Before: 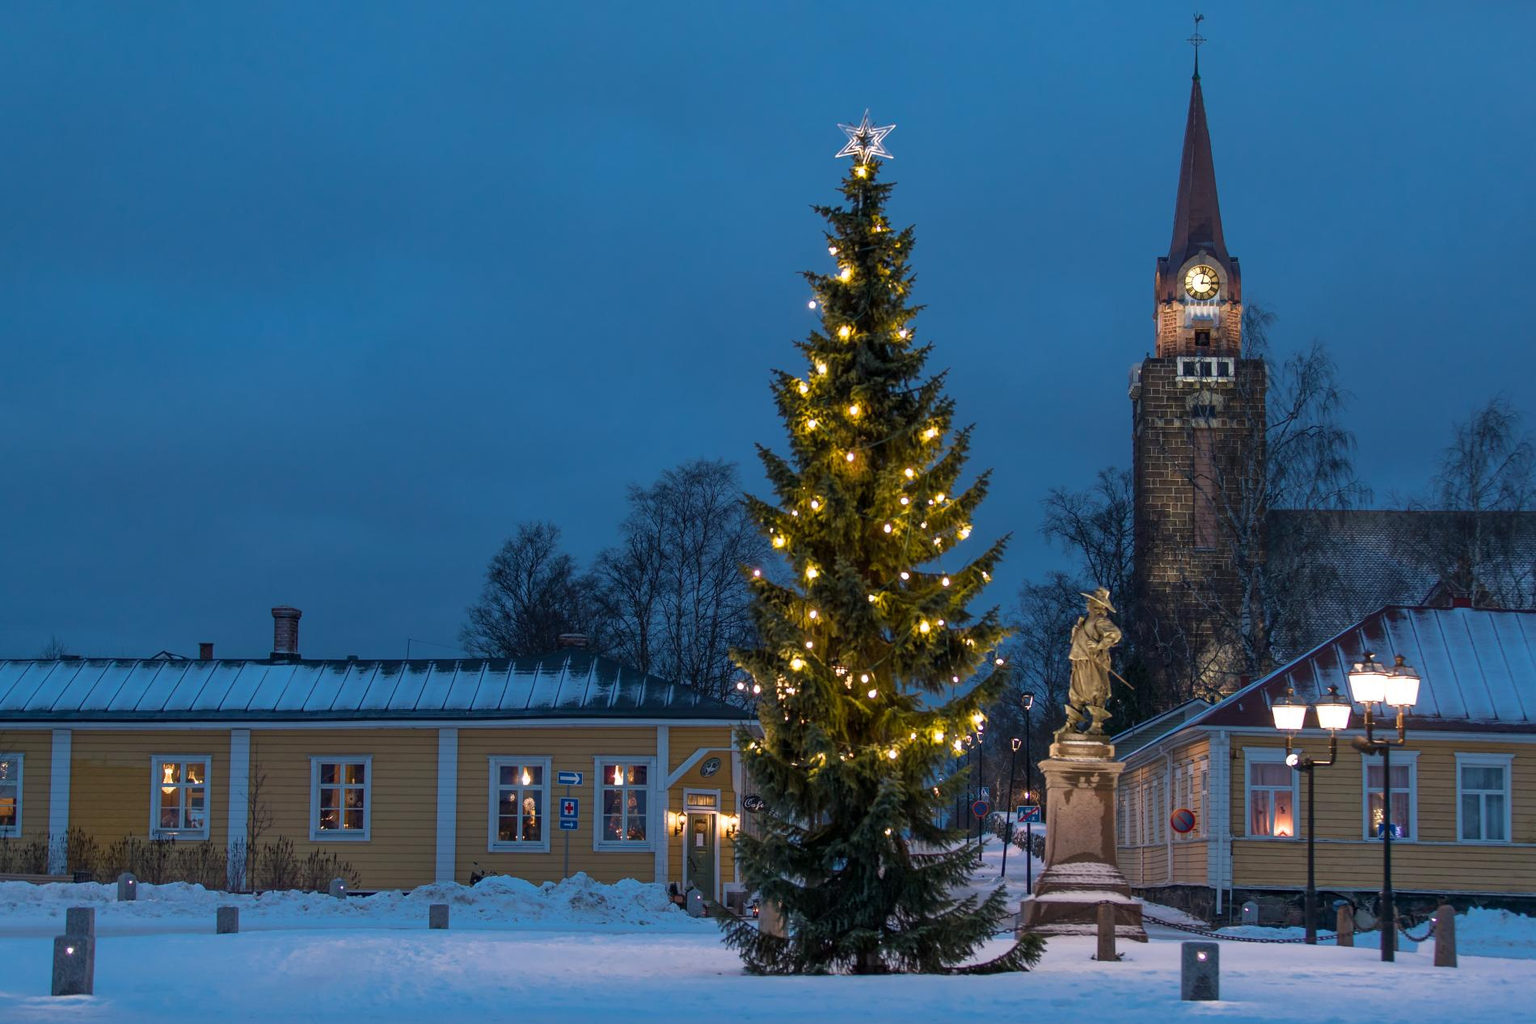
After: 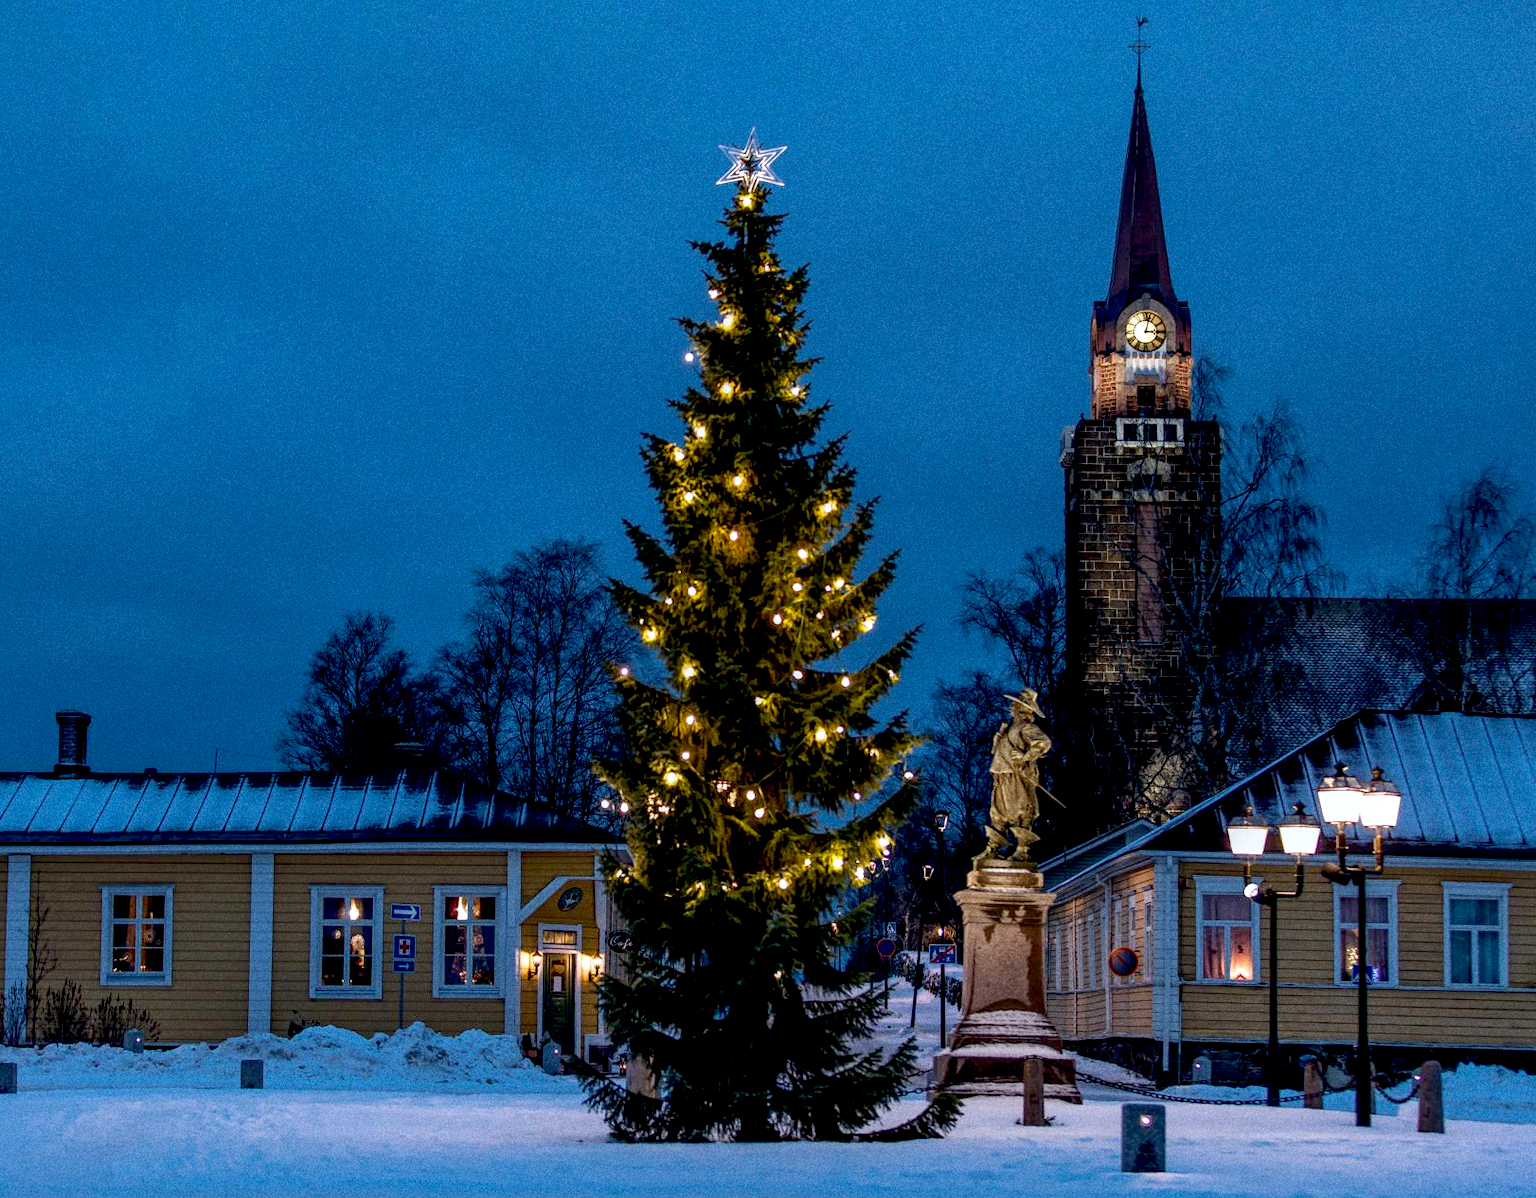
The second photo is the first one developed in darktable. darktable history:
exposure: black level correction 0.025, exposure 0.182 EV, compensate highlight preservation false
crop and rotate: left 14.584%
local contrast: detail 130%
grain: coarseness 9.61 ISO, strength 35.62%
white balance: red 0.976, blue 1.04
